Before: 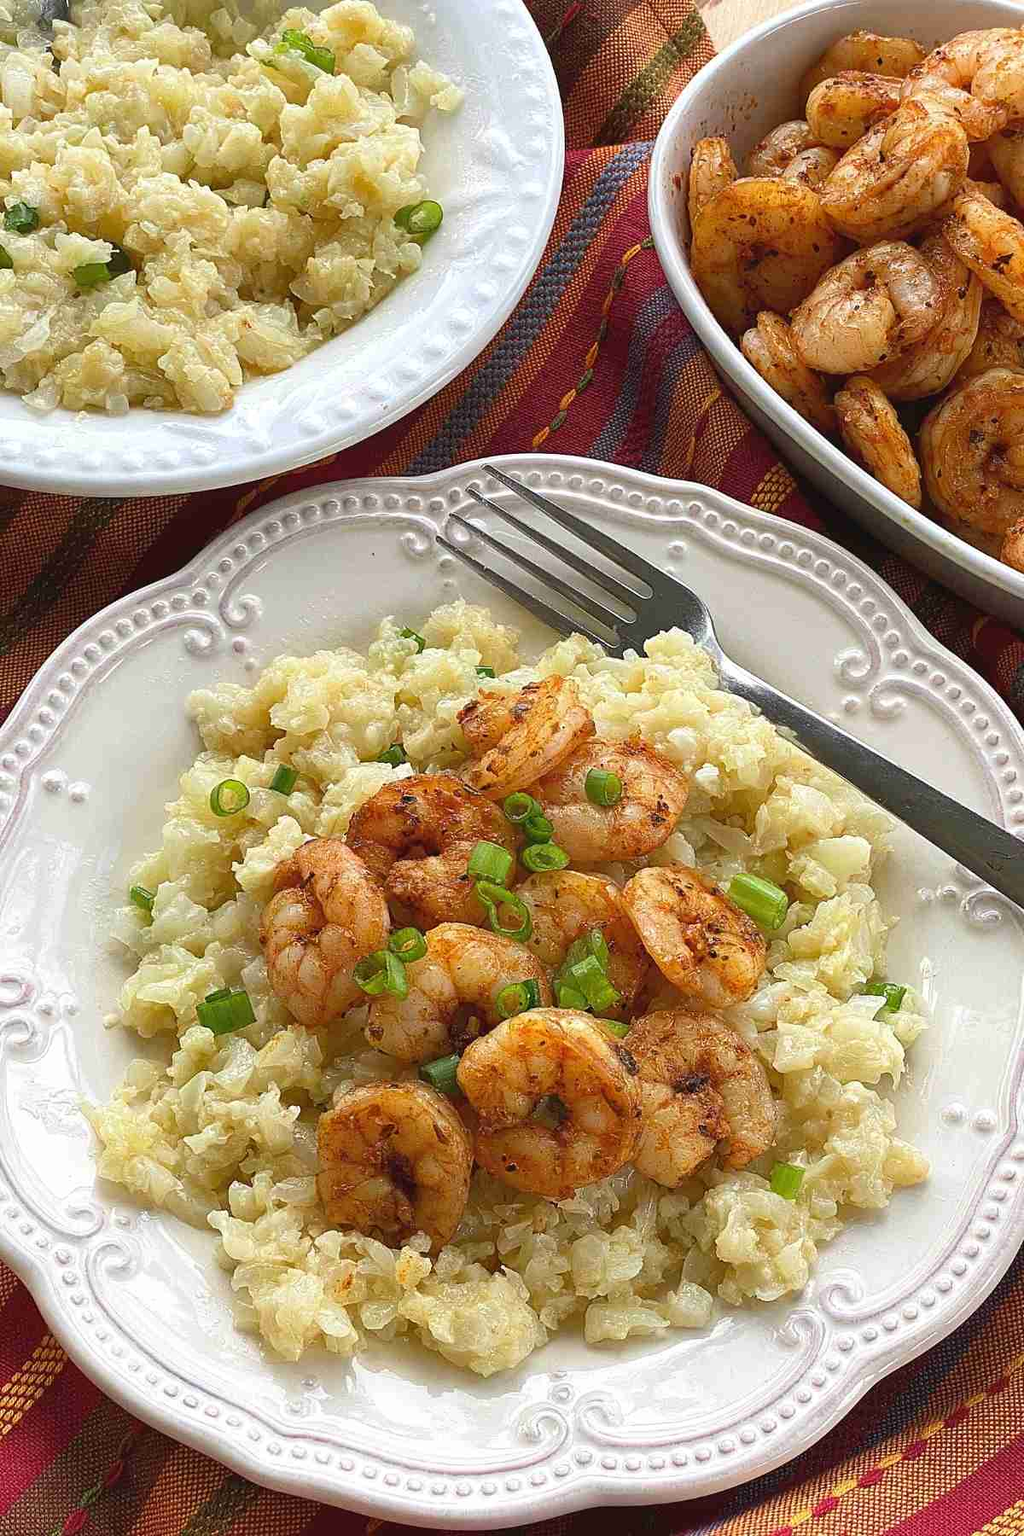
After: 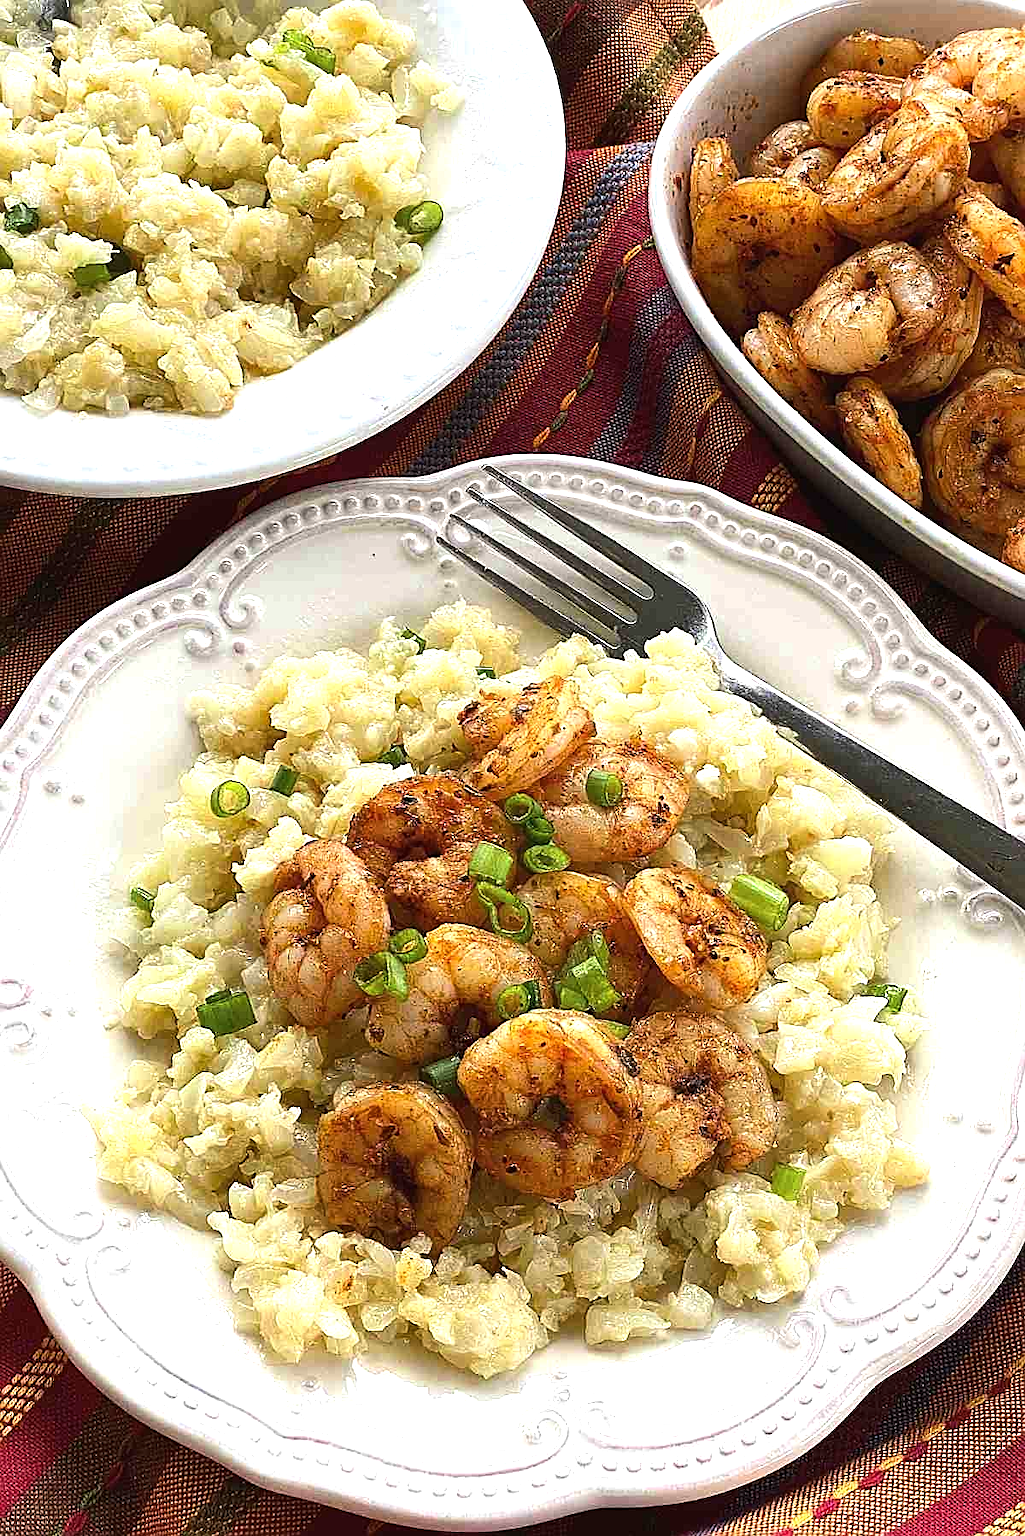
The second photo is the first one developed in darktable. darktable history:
crop: bottom 0.071%
tone equalizer: -8 EV -0.75 EV, -7 EV -0.7 EV, -6 EV -0.6 EV, -5 EV -0.4 EV, -3 EV 0.4 EV, -2 EV 0.6 EV, -1 EV 0.7 EV, +0 EV 0.75 EV, edges refinement/feathering 500, mask exposure compensation -1.57 EV, preserve details no
sharpen: on, module defaults
color zones: curves: ch0 [(0.25, 0.5) (0.463, 0.627) (0.484, 0.637) (0.75, 0.5)]
